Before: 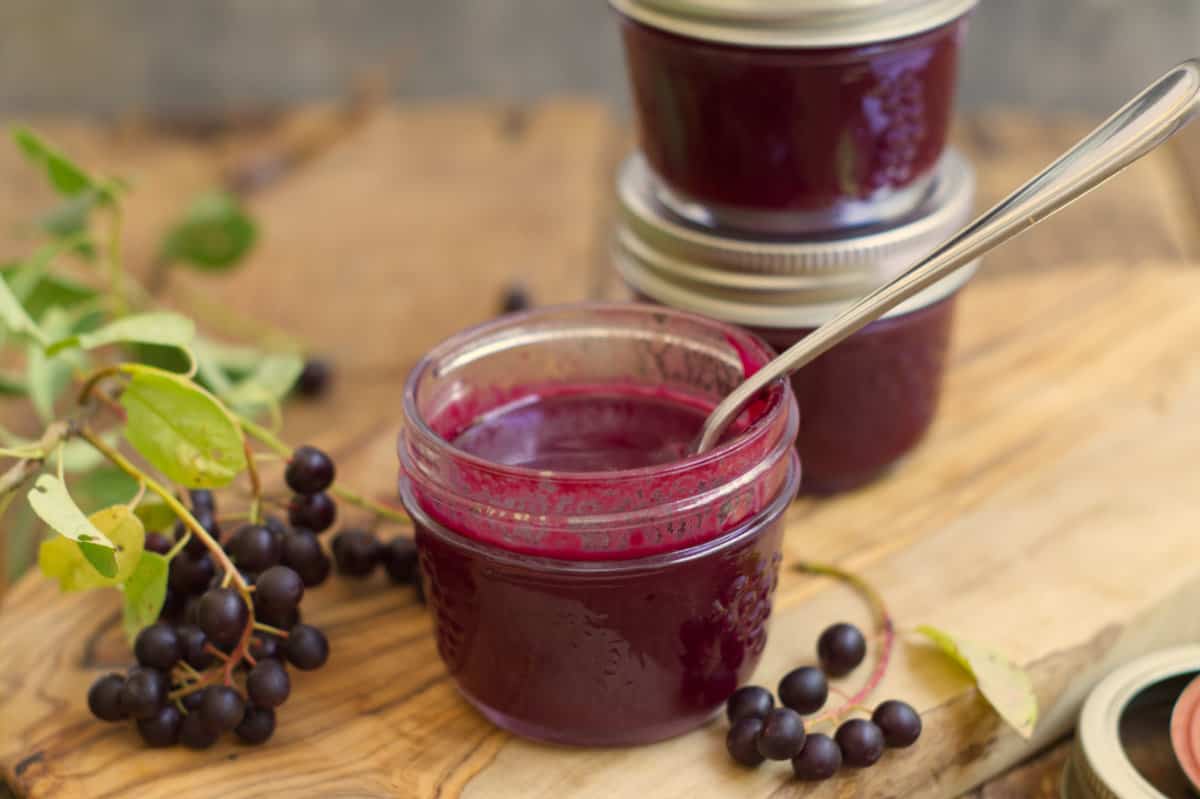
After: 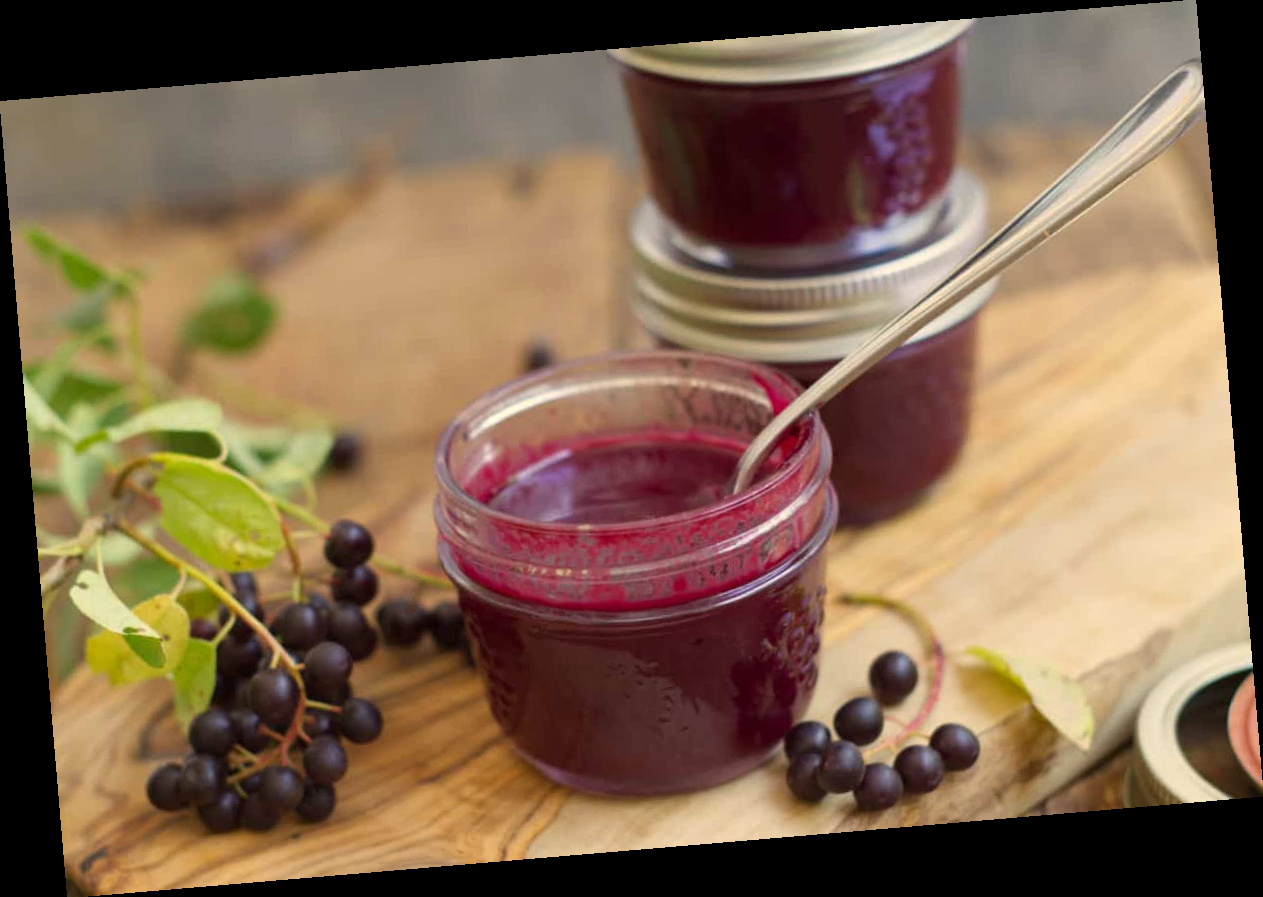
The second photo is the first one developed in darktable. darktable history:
rotate and perspective: rotation -4.86°, automatic cropping off
tone equalizer: on, module defaults
